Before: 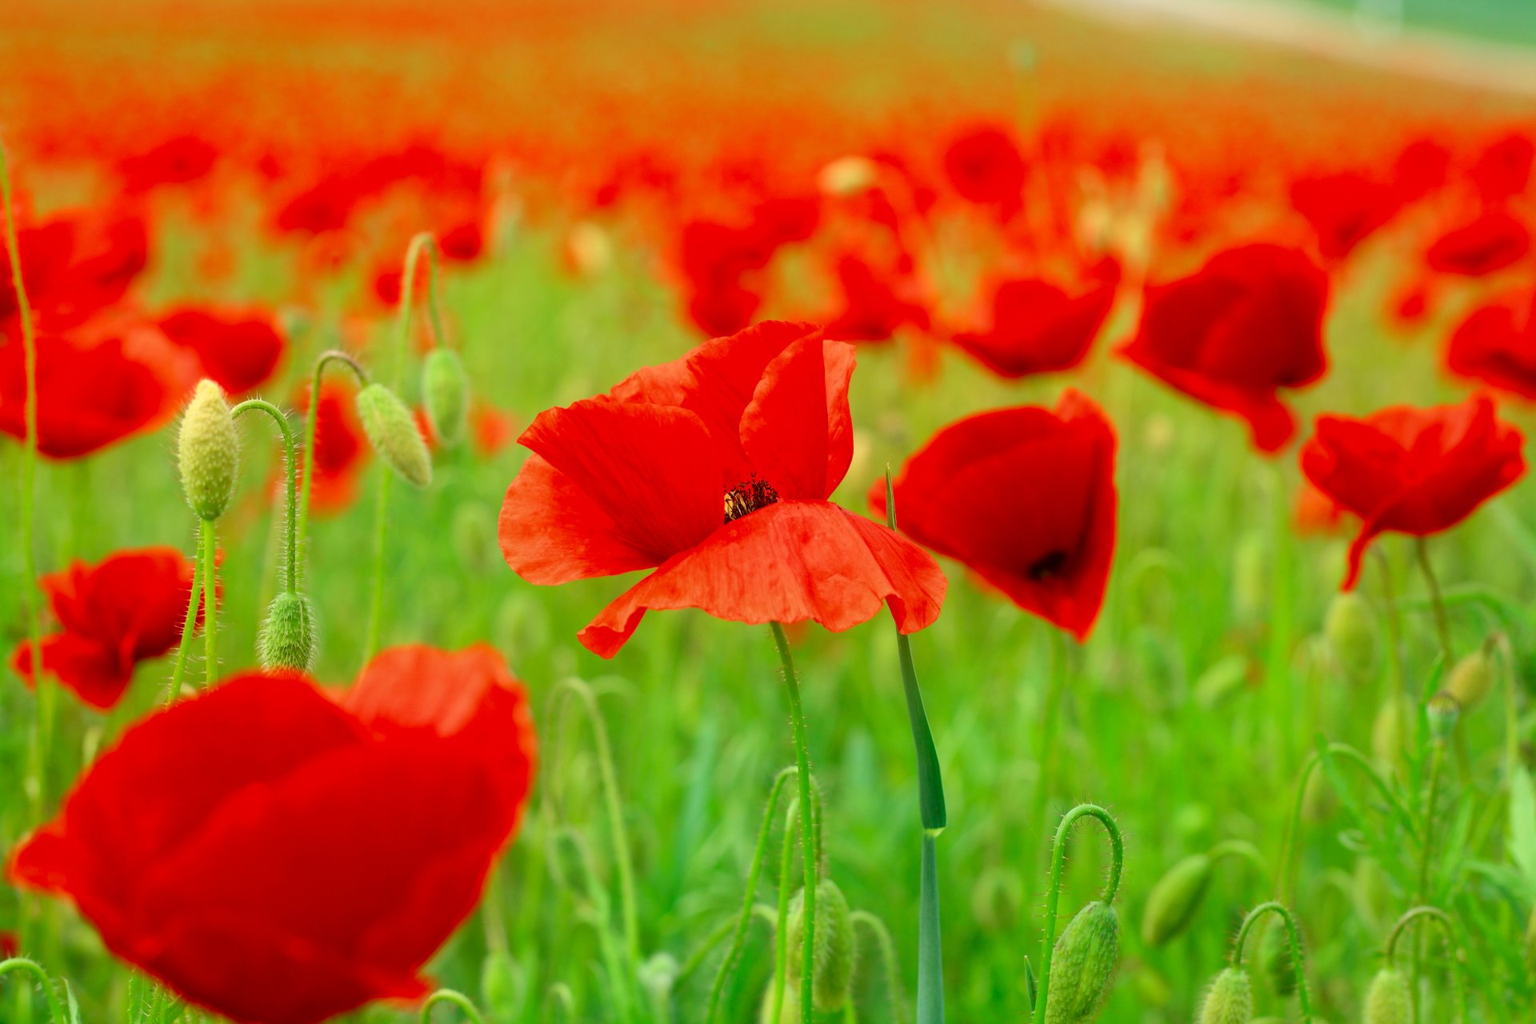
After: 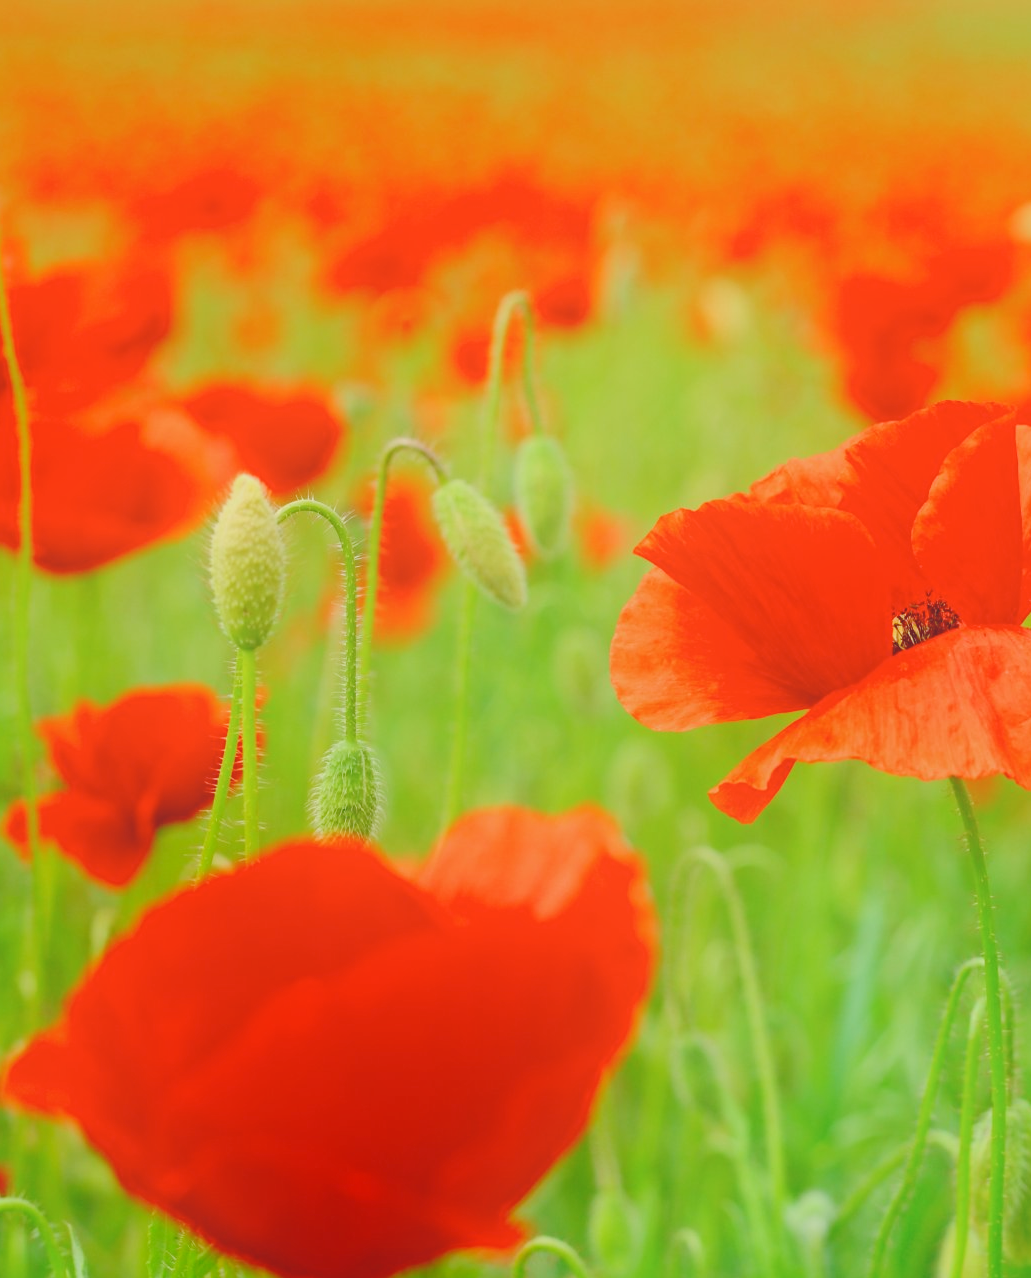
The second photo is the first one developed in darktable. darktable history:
crop: left 0.713%, right 45.542%, bottom 0.087%
shadows and highlights: shadows 36.71, highlights -27.13, soften with gaussian
base curve: curves: ch0 [(0, 0) (0.158, 0.273) (0.879, 0.895) (1, 1)], preserve colors none
contrast equalizer: octaves 7, y [[0.586, 0.584, 0.576, 0.565, 0.552, 0.539], [0.5 ×6], [0.97, 0.959, 0.919, 0.859, 0.789, 0.717], [0 ×6], [0 ×6]], mix -0.989
